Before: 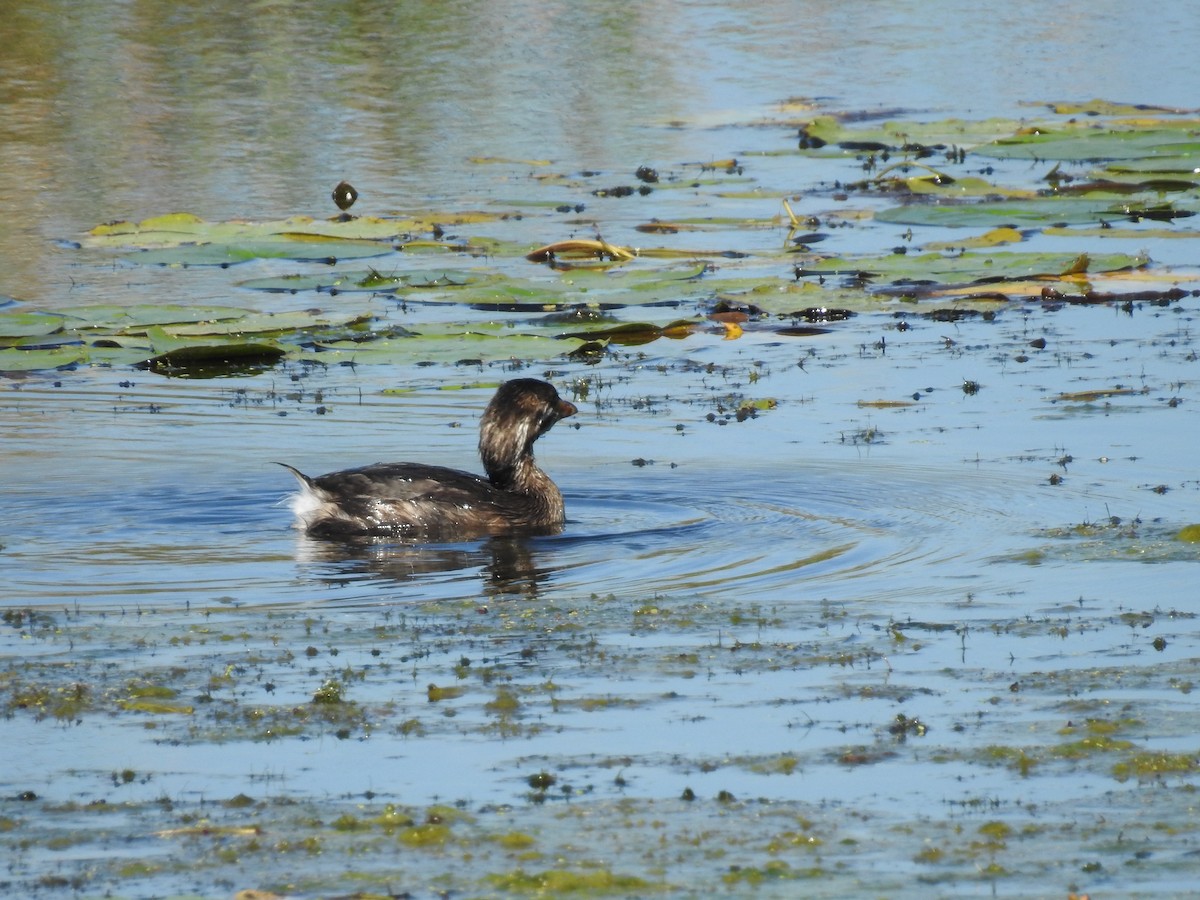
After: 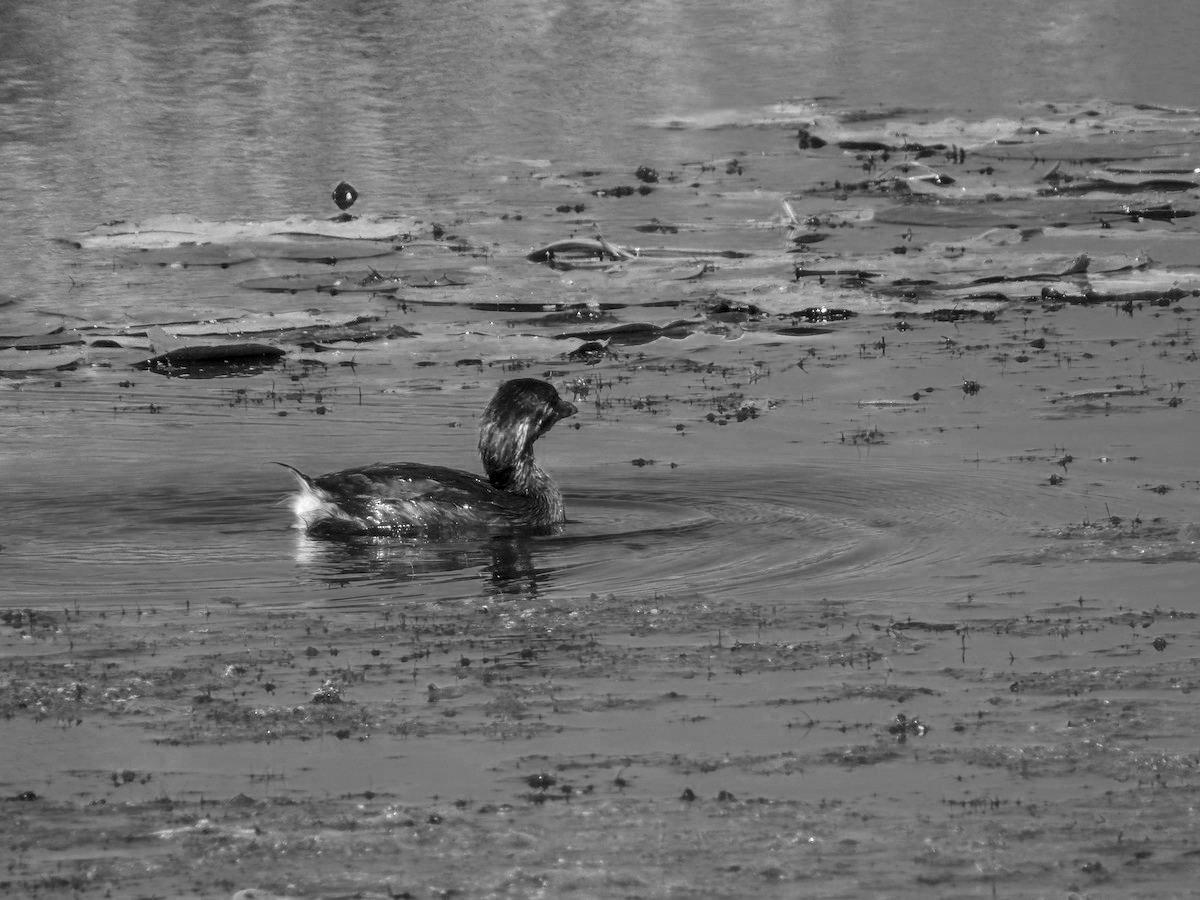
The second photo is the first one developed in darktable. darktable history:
local contrast: detail 130%
color balance rgb: linear chroma grading › global chroma 15%, perceptual saturation grading › global saturation 30%
color zones: curves: ch0 [(0.002, 0.589) (0.107, 0.484) (0.146, 0.249) (0.217, 0.352) (0.309, 0.525) (0.39, 0.404) (0.455, 0.169) (0.597, 0.055) (0.724, 0.212) (0.775, 0.691) (0.869, 0.571) (1, 0.587)]; ch1 [(0, 0) (0.143, 0) (0.286, 0) (0.429, 0) (0.571, 0) (0.714, 0) (0.857, 0)]
